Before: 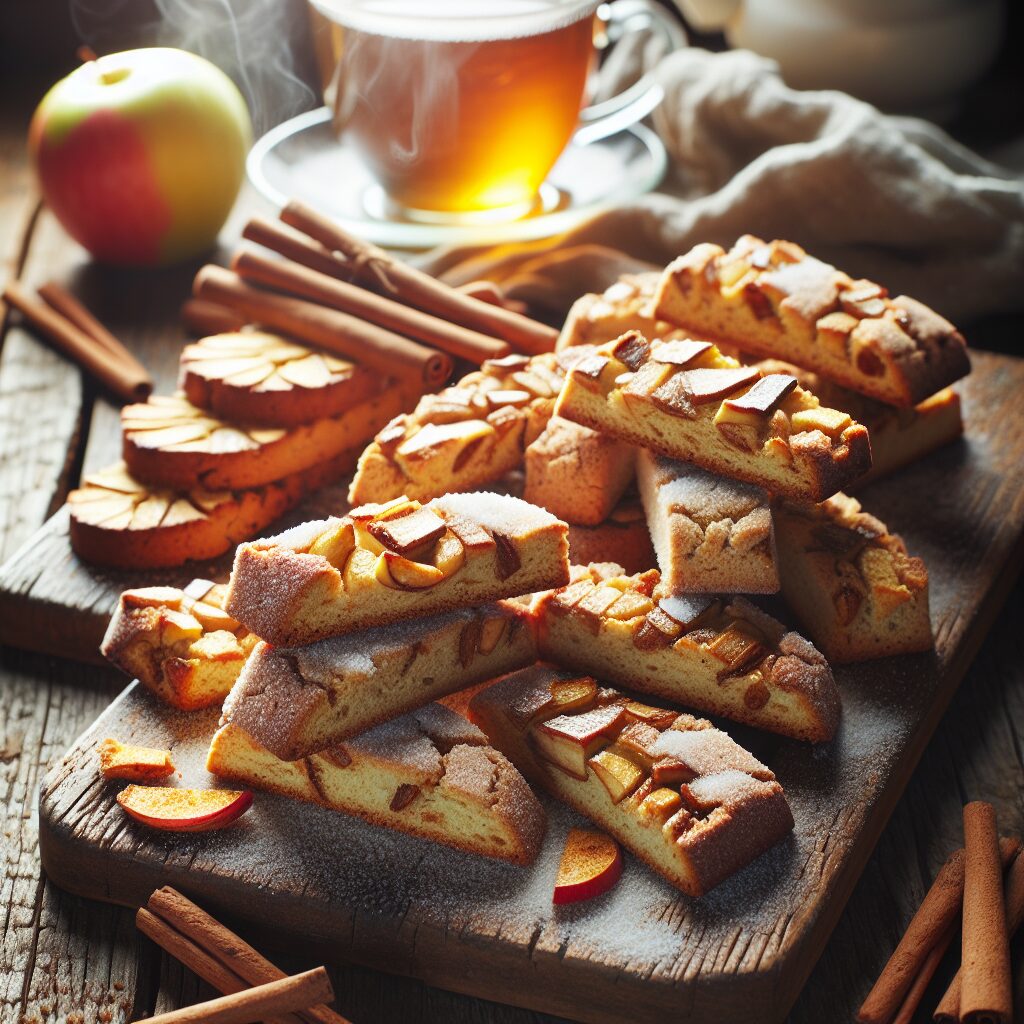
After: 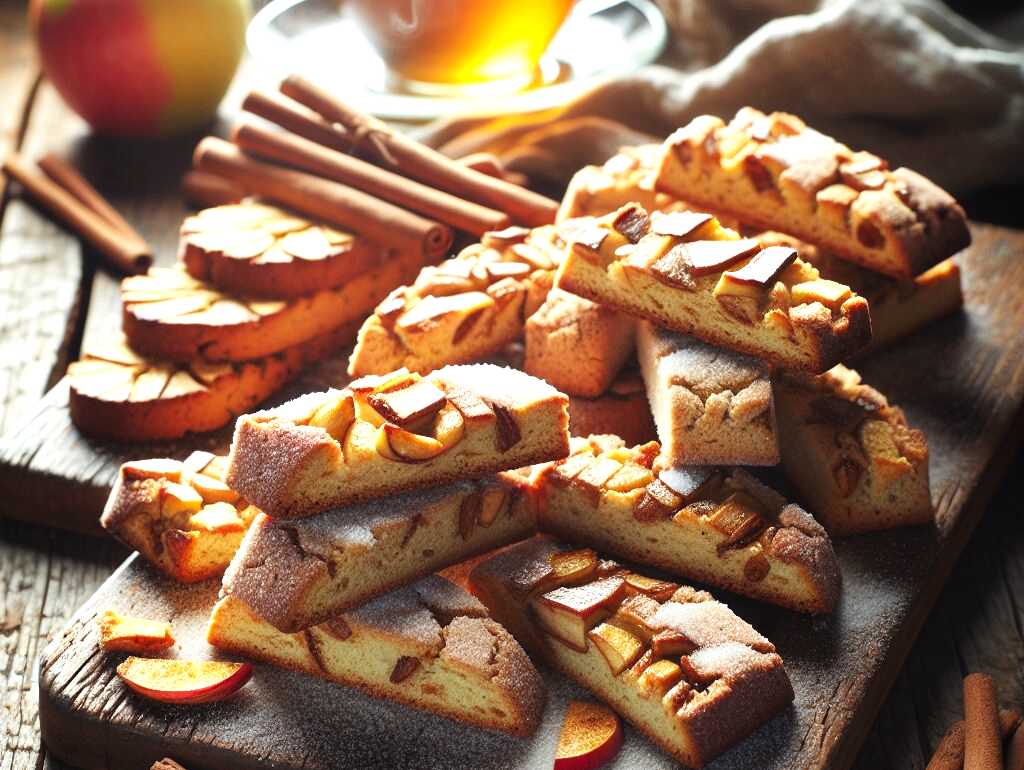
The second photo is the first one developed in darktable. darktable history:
tone equalizer: -8 EV -0.448 EV, -7 EV -0.39 EV, -6 EV -0.322 EV, -5 EV -0.21 EV, -3 EV 0.212 EV, -2 EV 0.315 EV, -1 EV 0.387 EV, +0 EV 0.399 EV
crop and rotate: top 12.509%, bottom 12.247%
